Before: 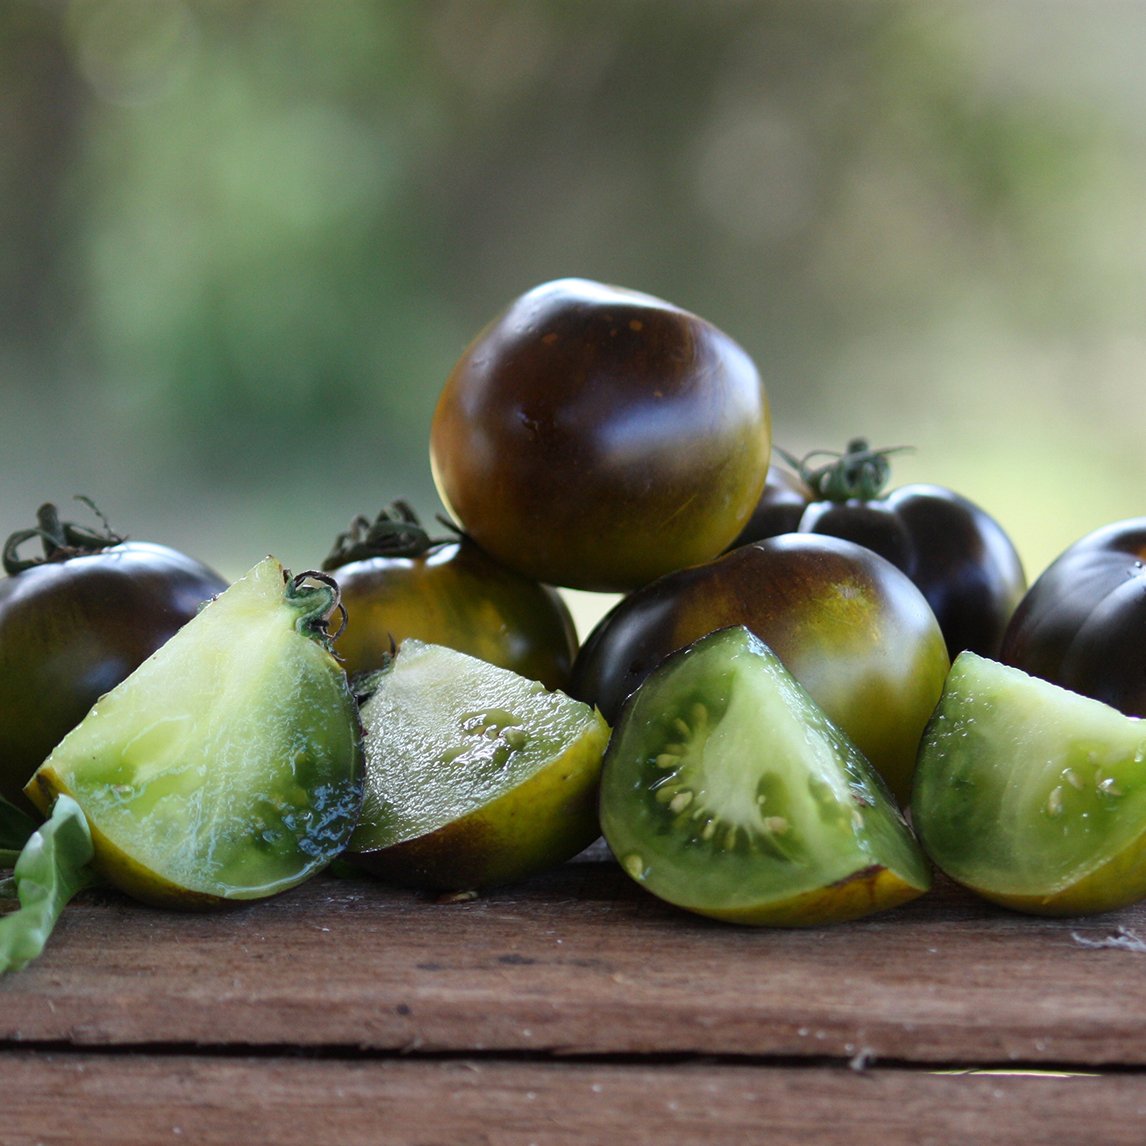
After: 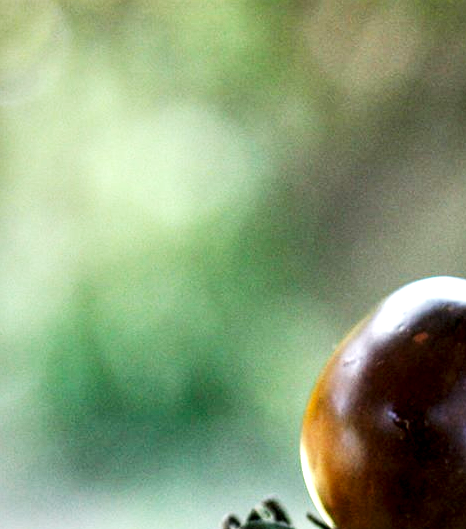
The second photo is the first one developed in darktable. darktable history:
base curve: curves: ch0 [(0, 0) (0.007, 0.004) (0.027, 0.03) (0.046, 0.07) (0.207, 0.54) (0.442, 0.872) (0.673, 0.972) (1, 1)], preserve colors none
crop and rotate: left 11.286%, top 0.093%, right 47.97%, bottom 53.746%
local contrast: highlights 64%, shadows 54%, detail 169%, midtone range 0.517
